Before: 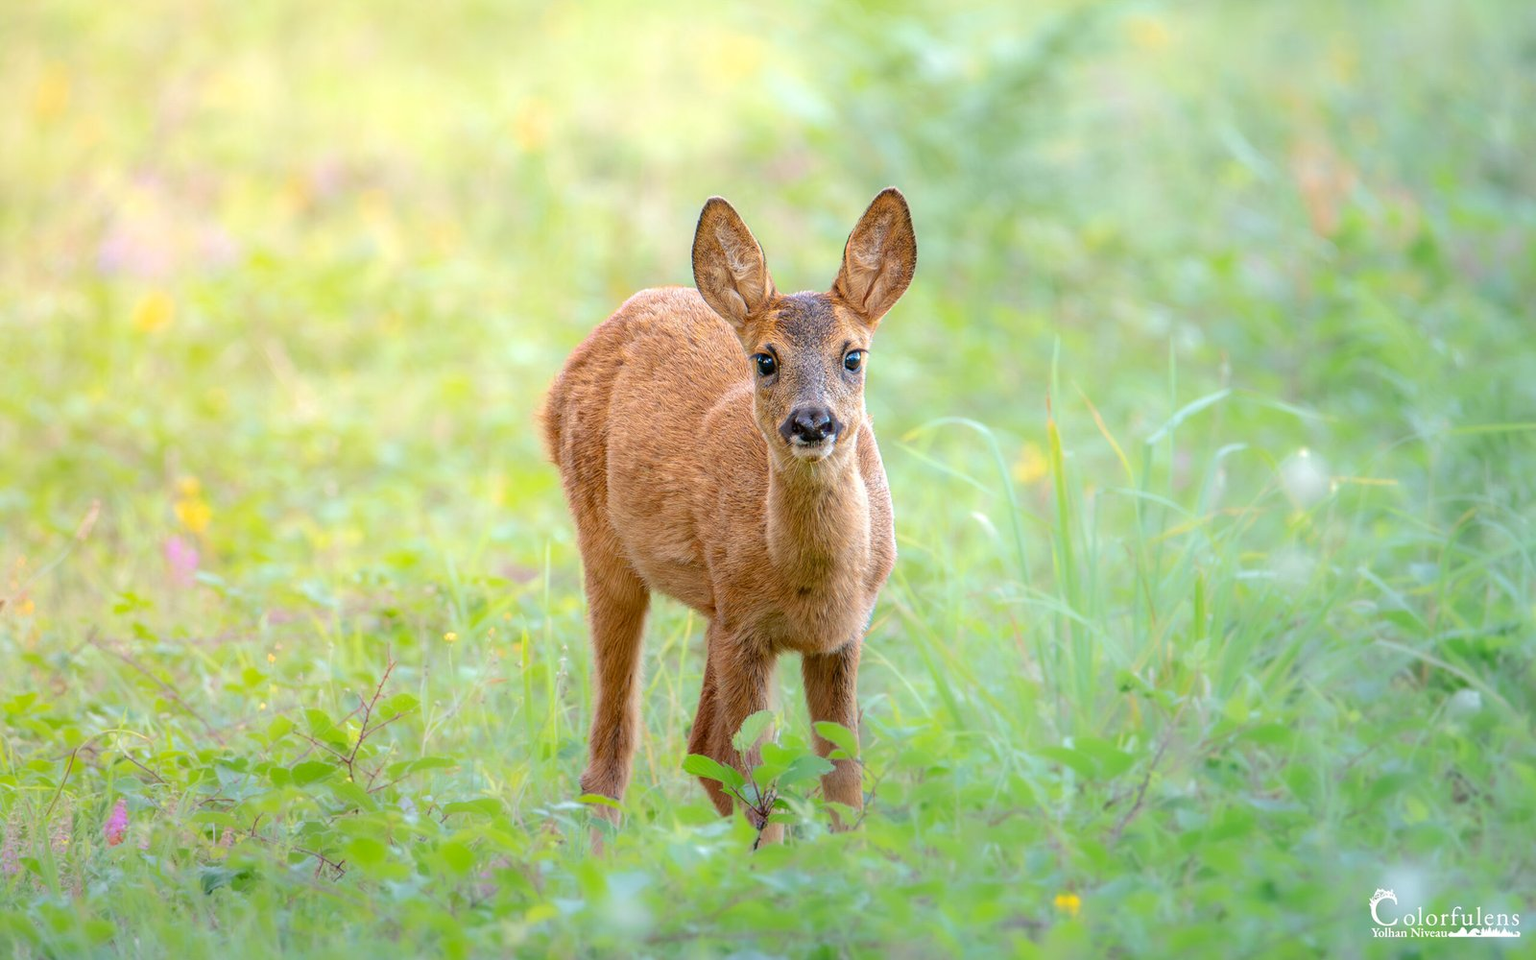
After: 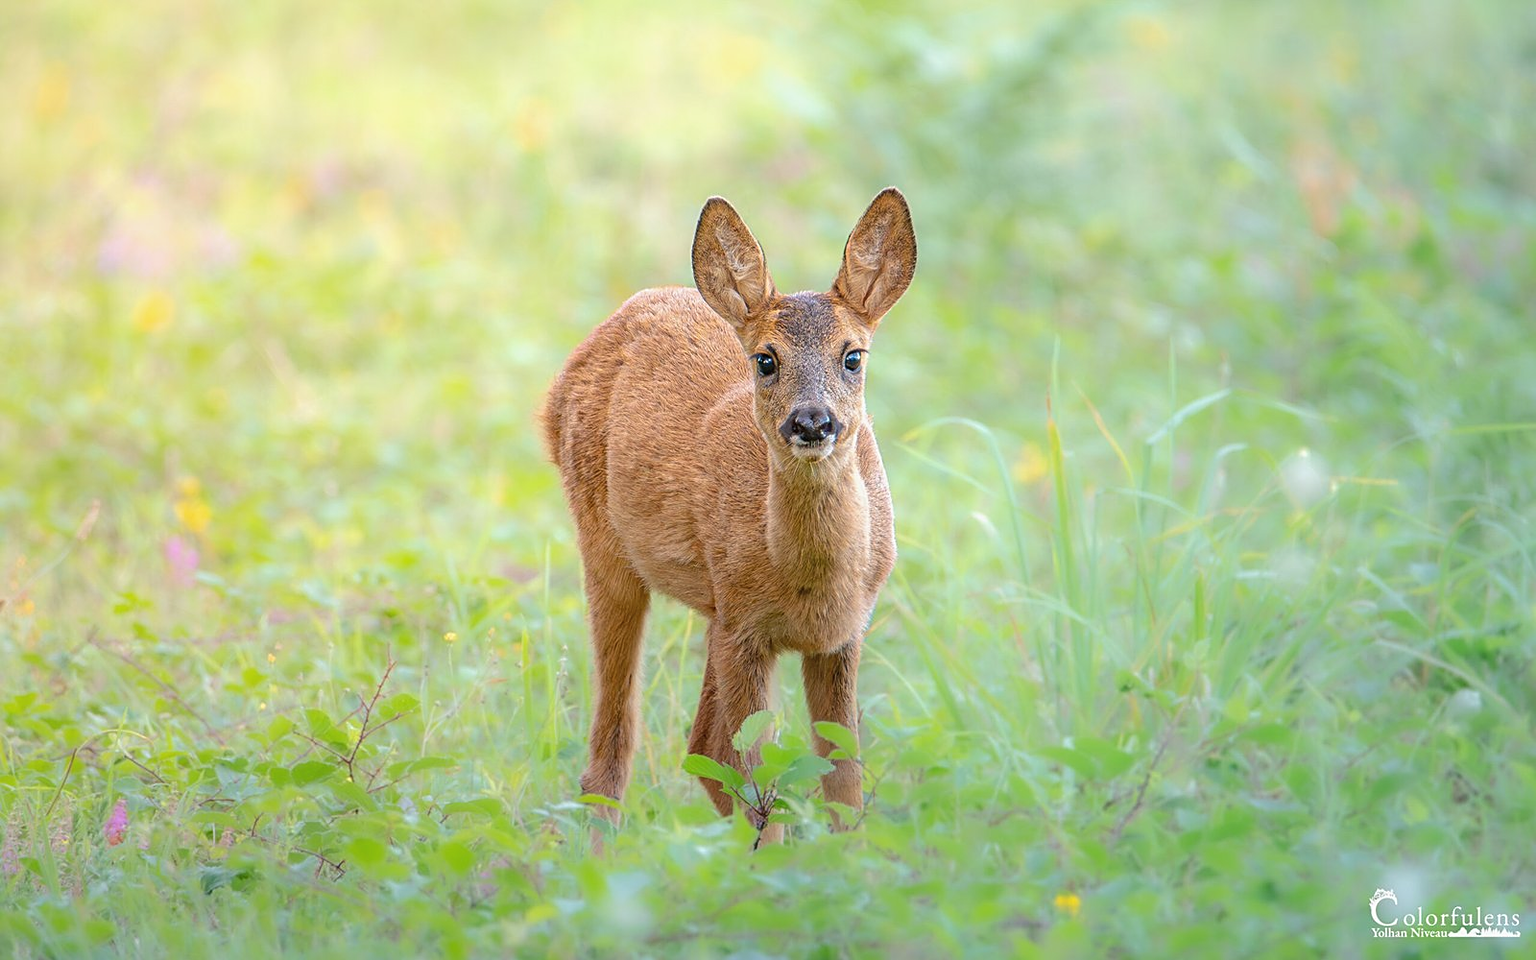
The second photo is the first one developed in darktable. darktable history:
sharpen: on, module defaults
exposure: black level correction -0.062, exposure -0.05 EV
